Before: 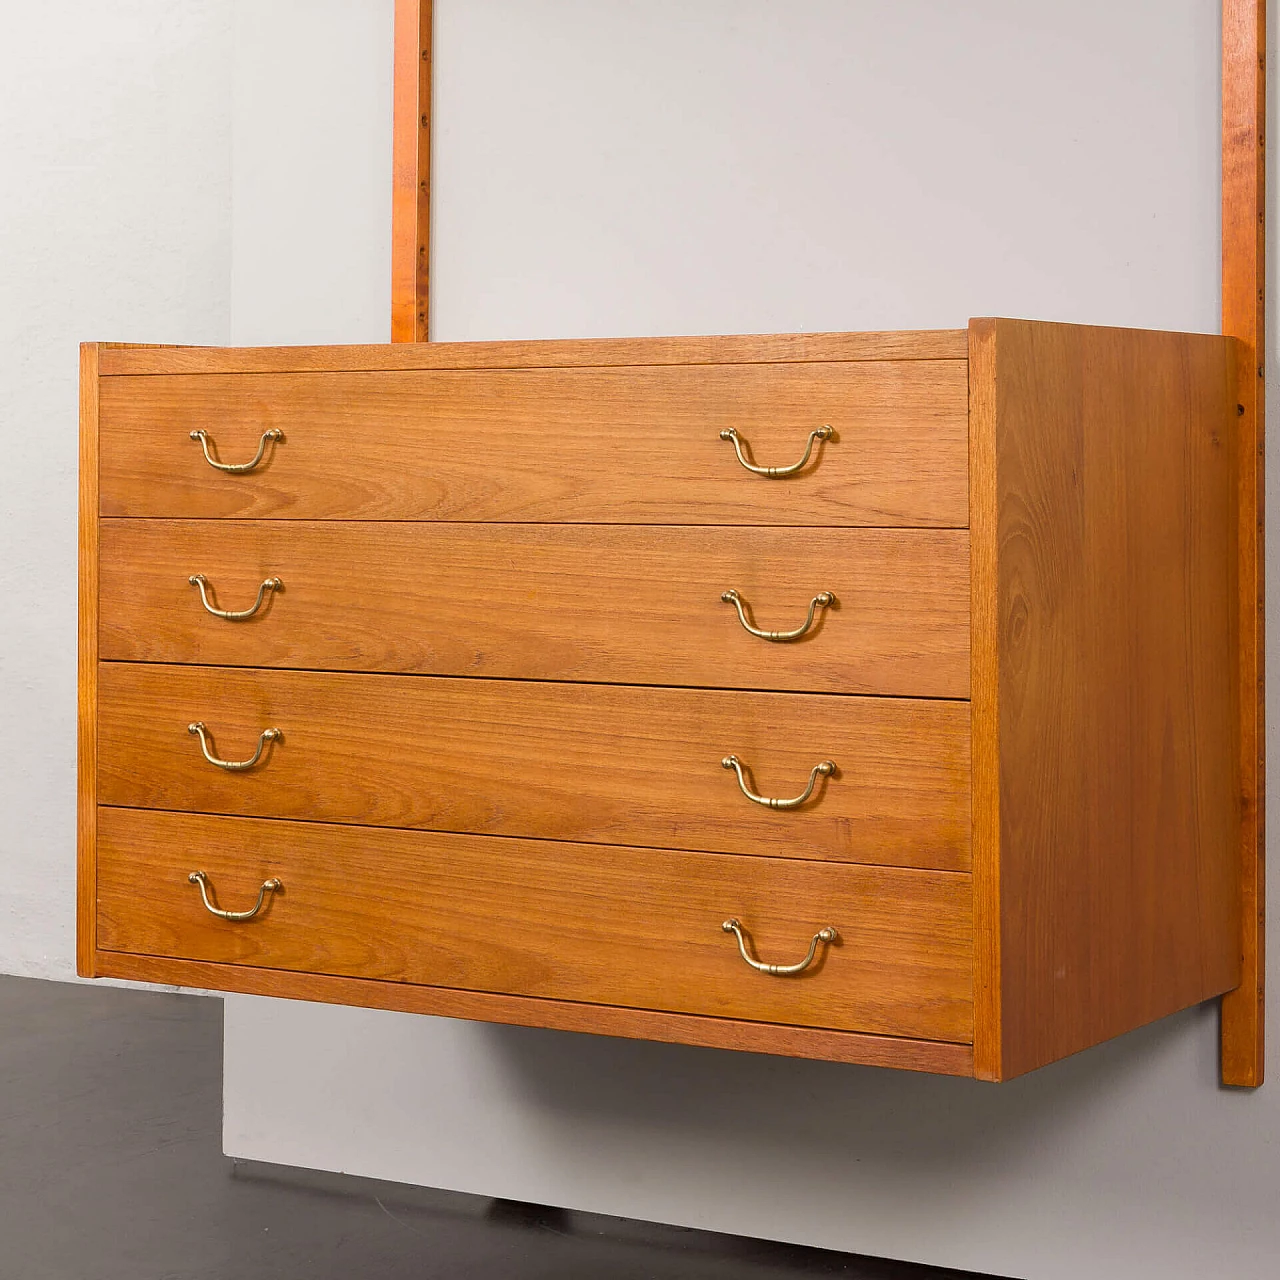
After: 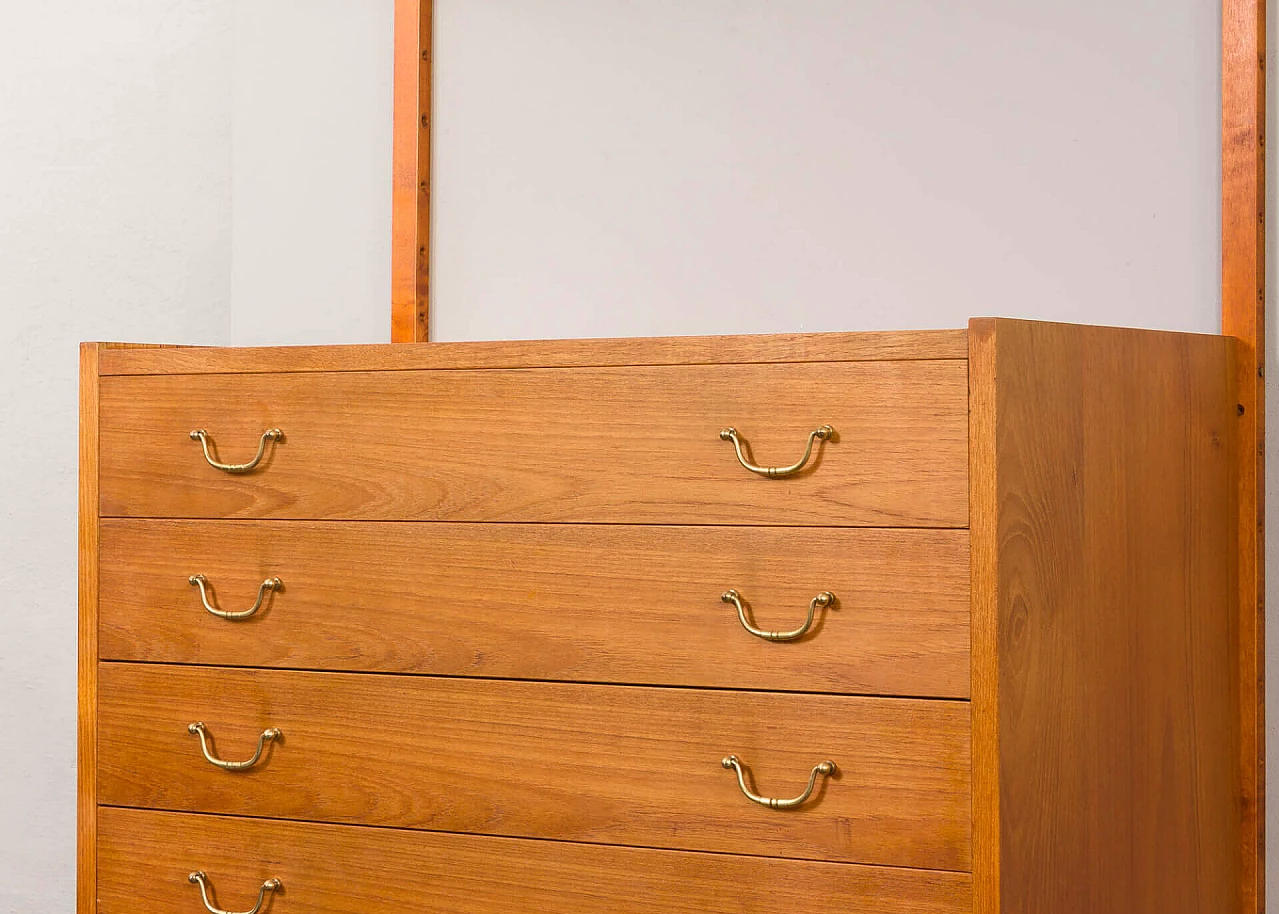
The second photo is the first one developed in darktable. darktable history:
velvia: on, module defaults
crop: bottom 28.576%
